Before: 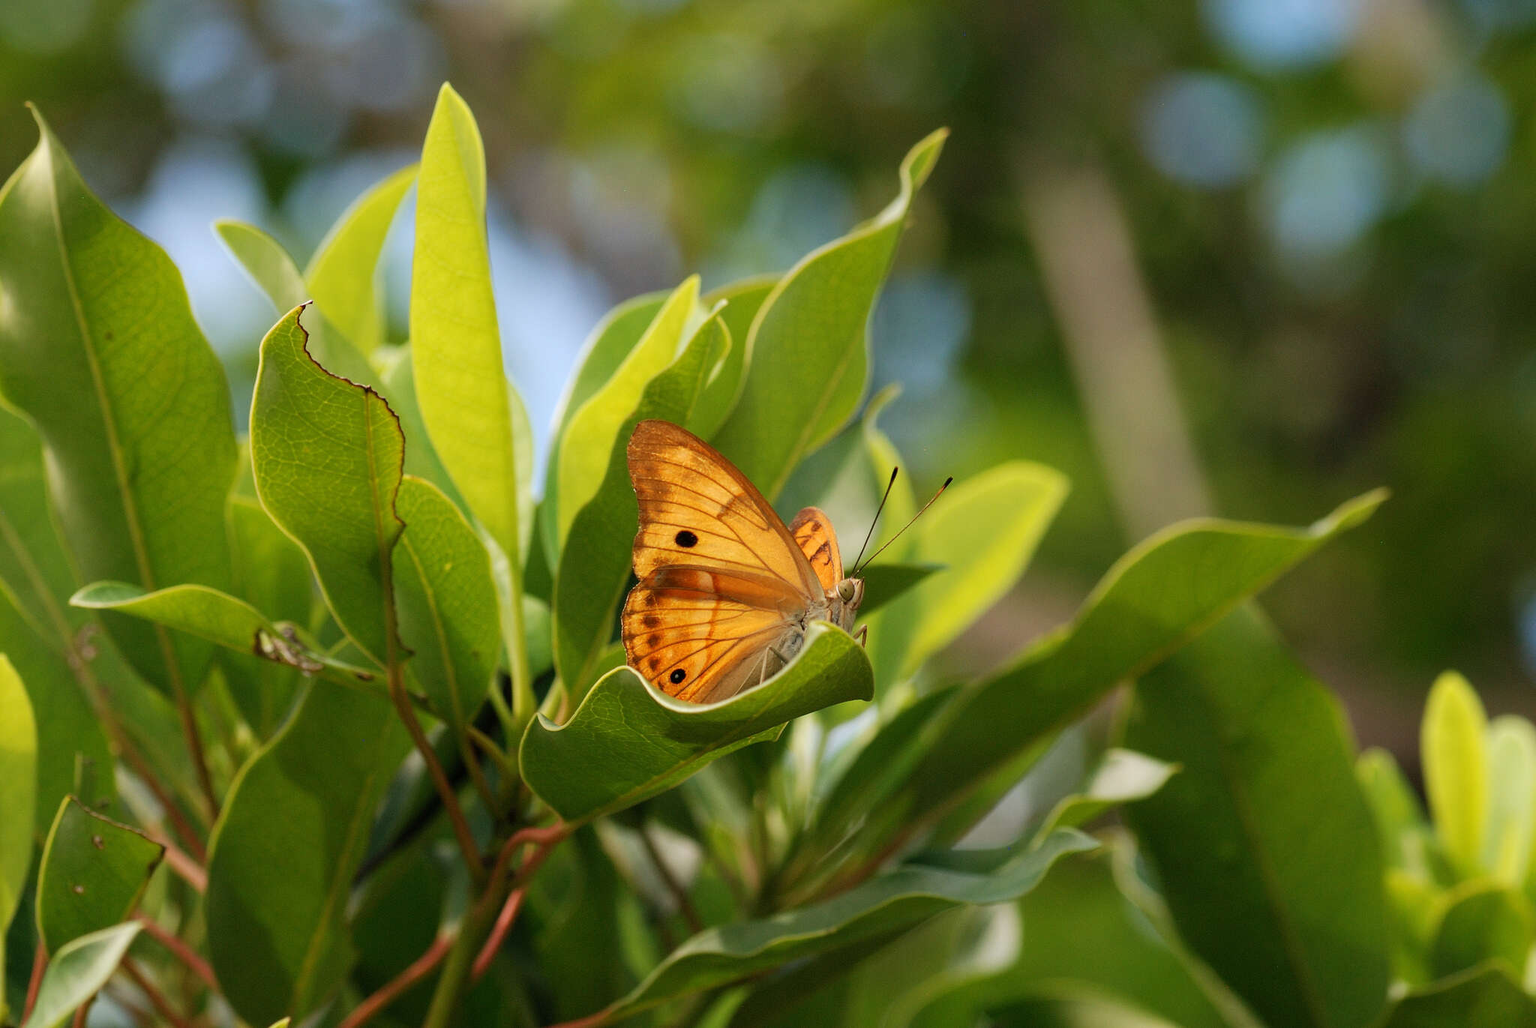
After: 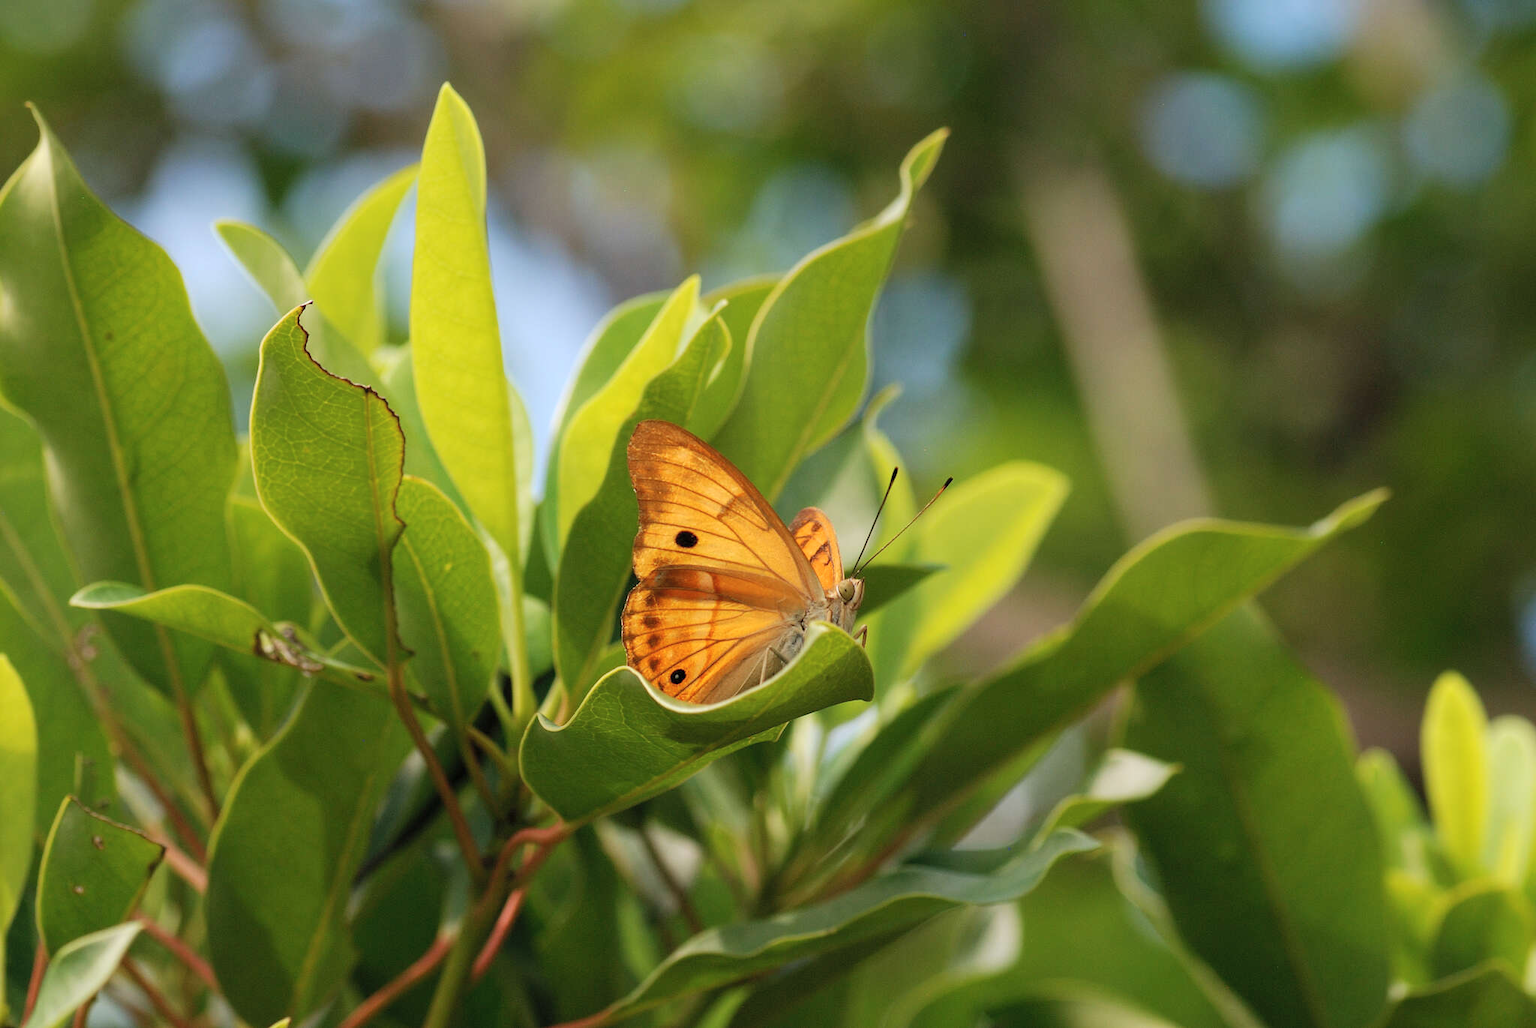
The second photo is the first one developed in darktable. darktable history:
contrast brightness saturation: contrast 0.046, brightness 0.069, saturation 0.006
